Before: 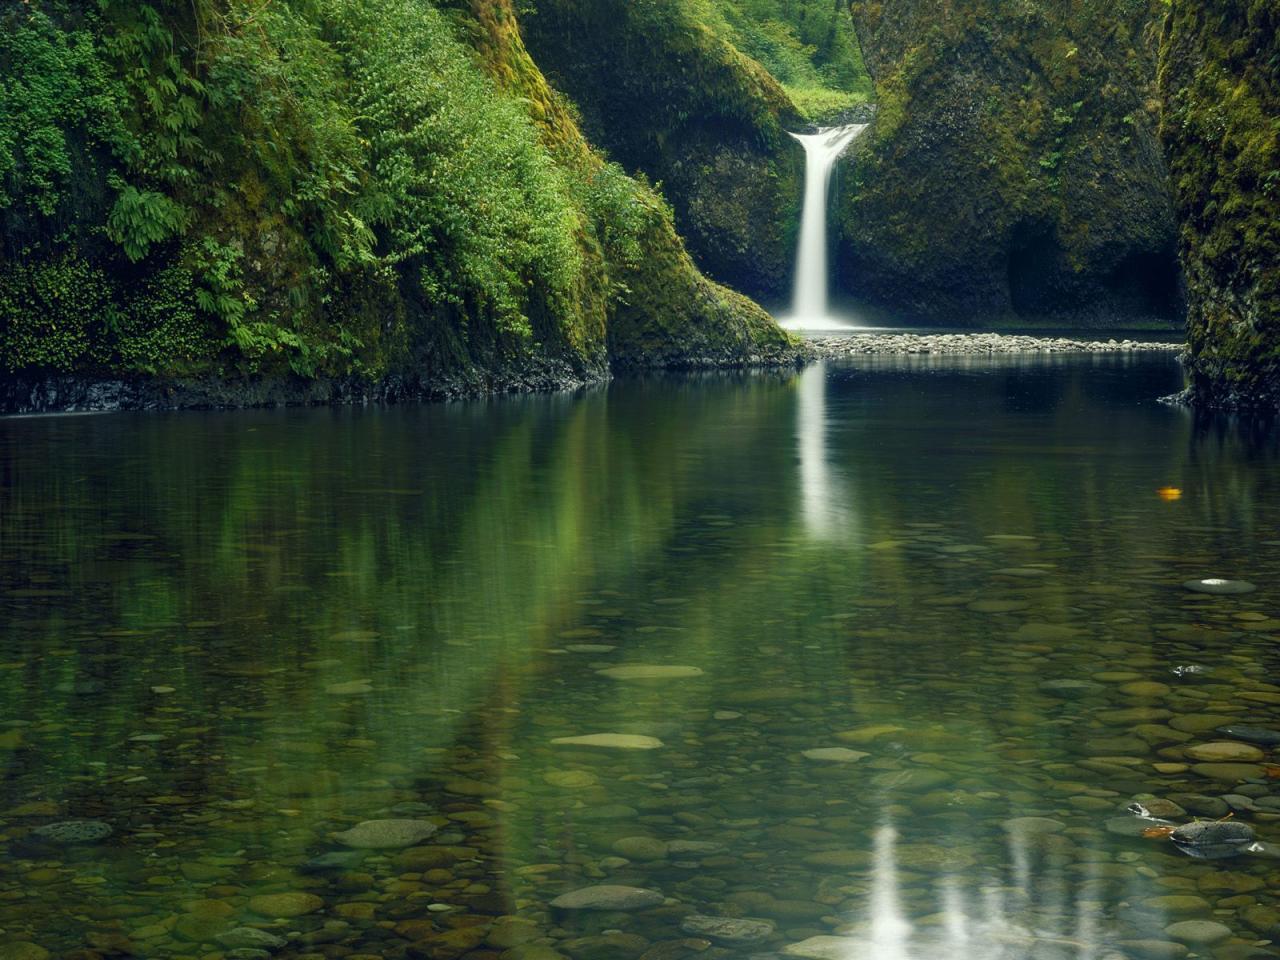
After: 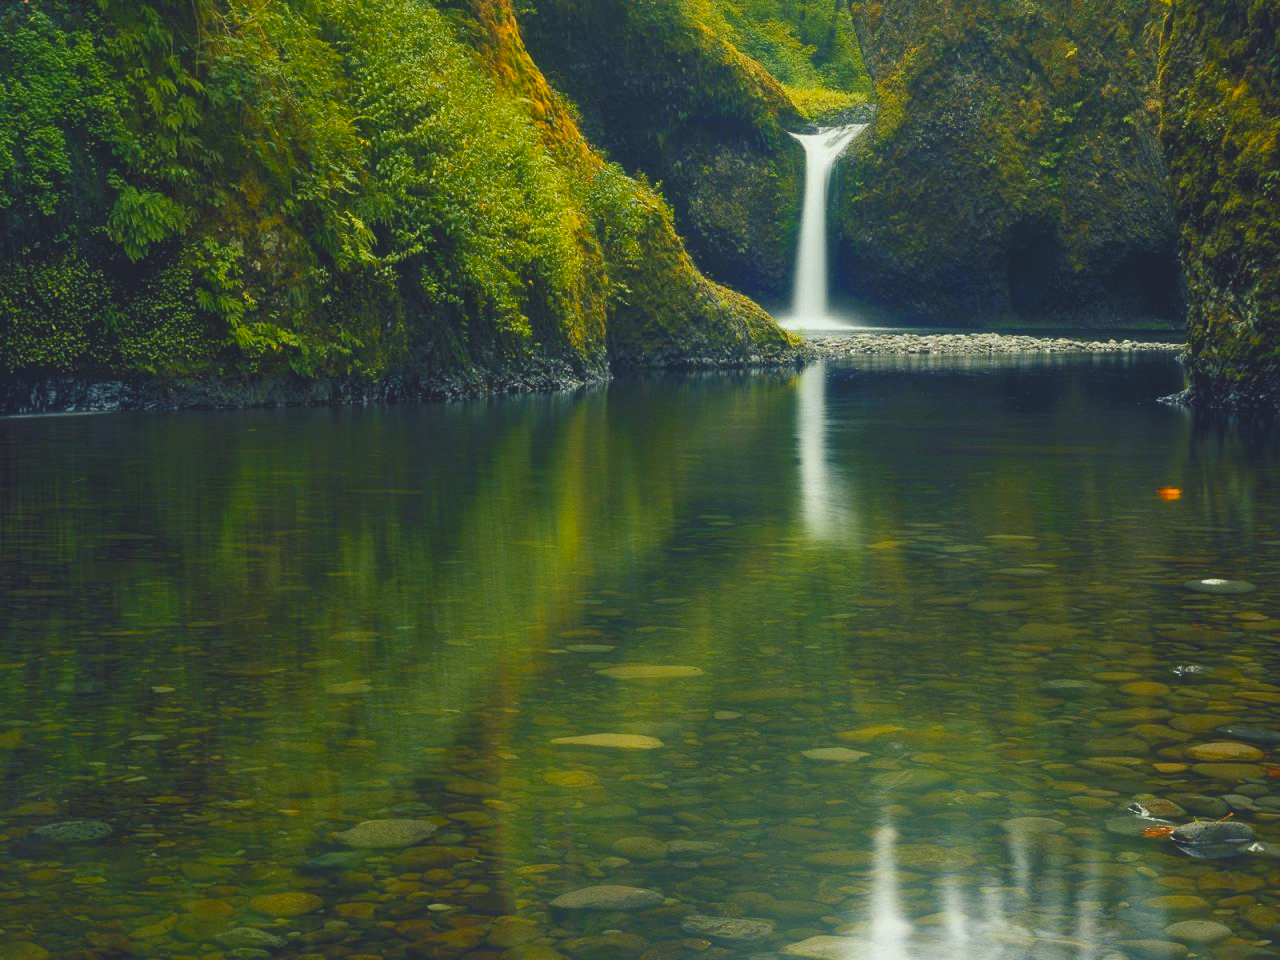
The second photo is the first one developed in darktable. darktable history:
color zones: curves: ch1 [(0.235, 0.558) (0.75, 0.5)]; ch2 [(0.25, 0.462) (0.749, 0.457)], mix 40.67%
color balance rgb: perceptual saturation grading › global saturation 25%, global vibrance 20%
color balance: lift [1.01, 1, 1, 1], gamma [1.097, 1, 1, 1], gain [0.85, 1, 1, 1]
